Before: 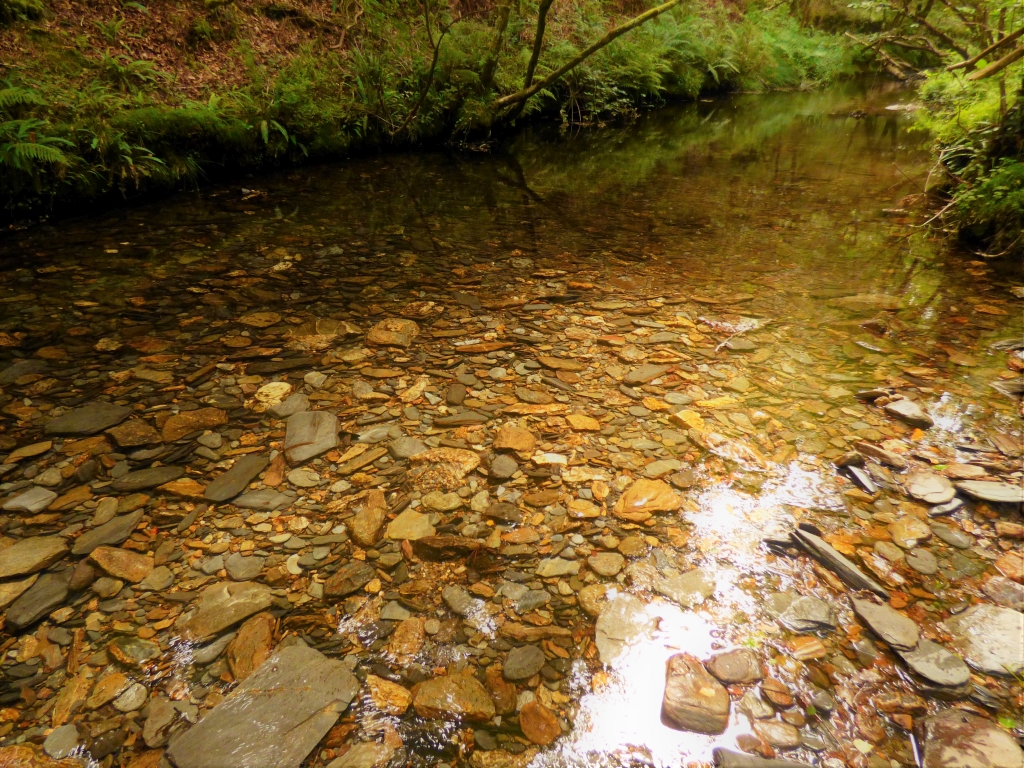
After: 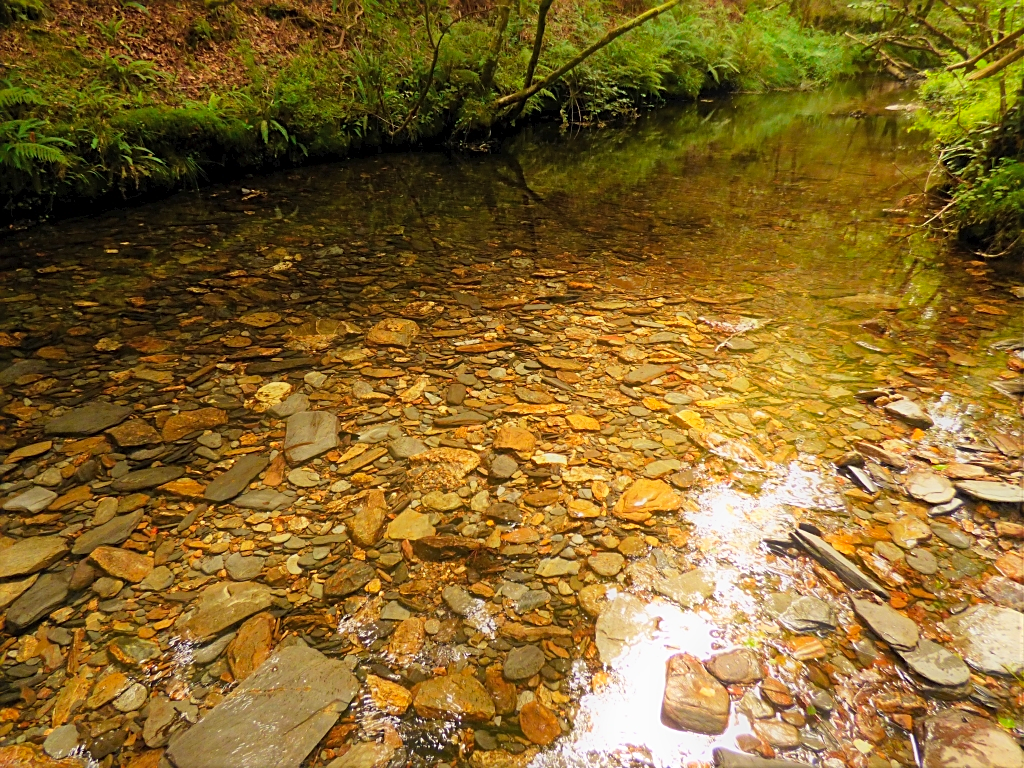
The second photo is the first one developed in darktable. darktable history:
contrast brightness saturation: brightness 0.092, saturation 0.191
sharpen: on, module defaults
